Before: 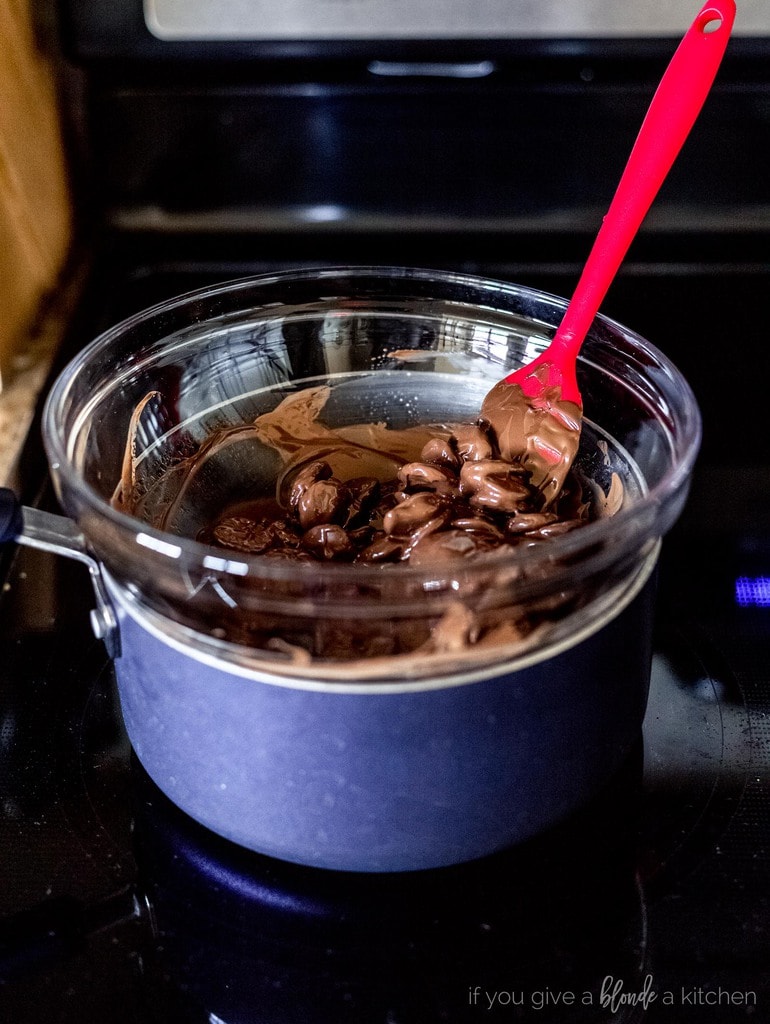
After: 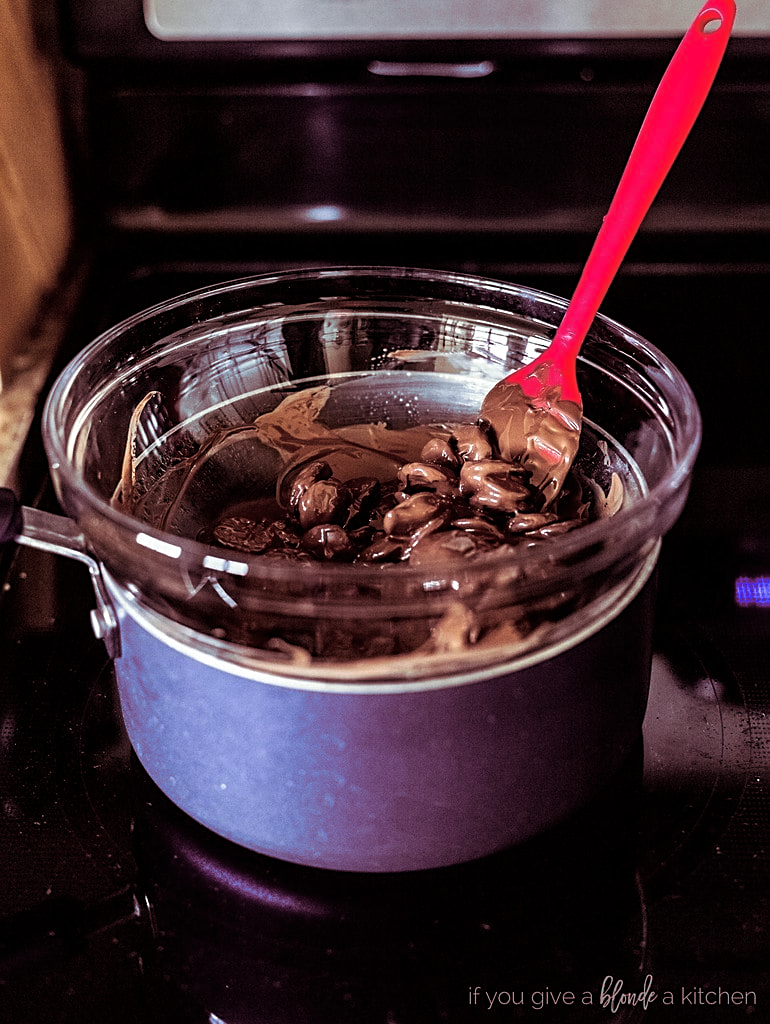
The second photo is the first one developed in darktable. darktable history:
split-toning: on, module defaults
sharpen: on, module defaults
